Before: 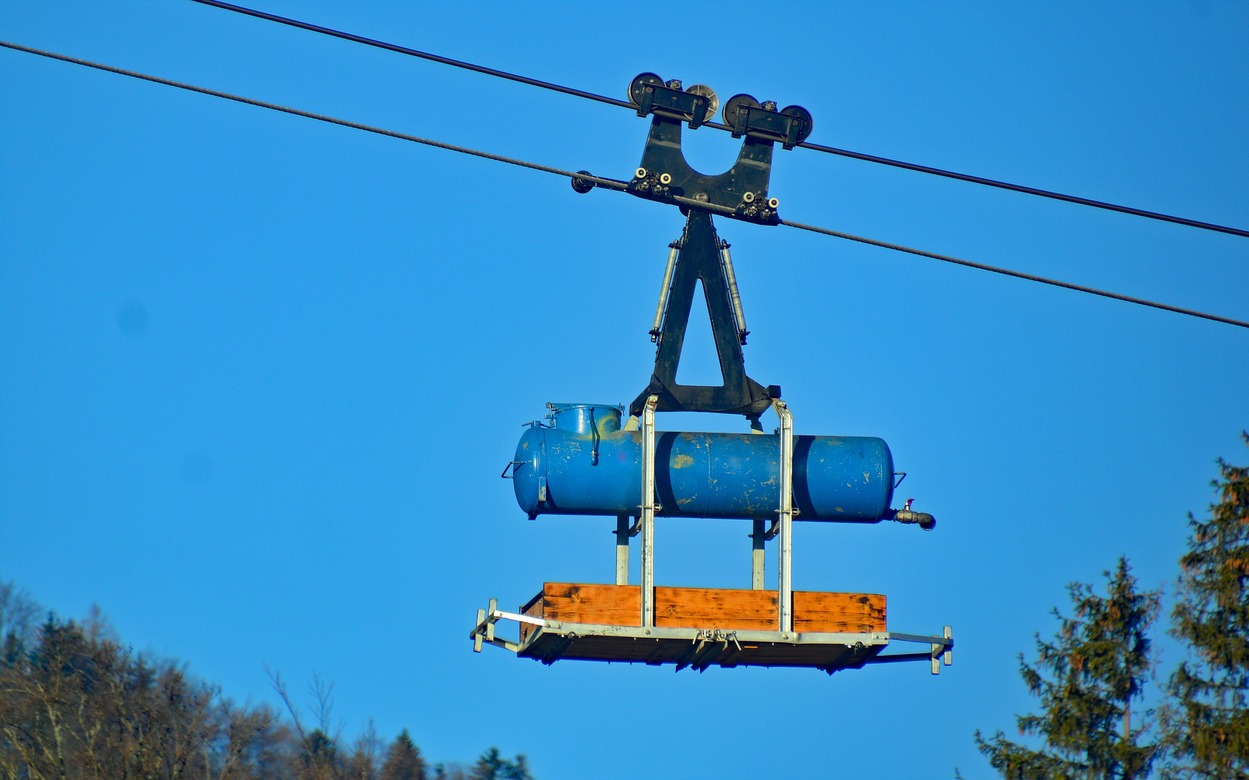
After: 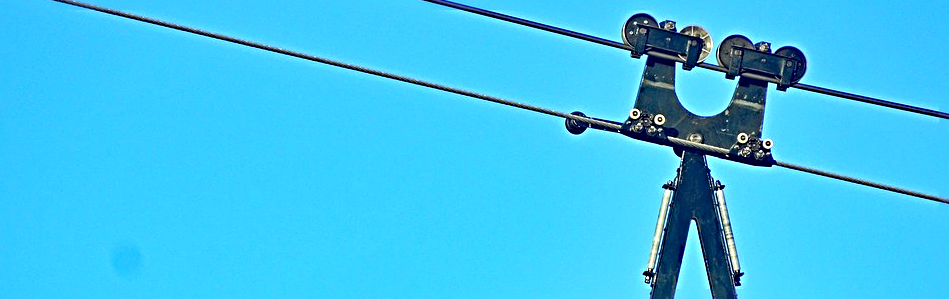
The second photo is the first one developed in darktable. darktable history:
sharpen: radius 3.962
exposure: exposure 0.95 EV, compensate exposure bias true
haze removal: adaptive false
crop: left 0.544%, top 7.639%, right 23.435%, bottom 54.02%
